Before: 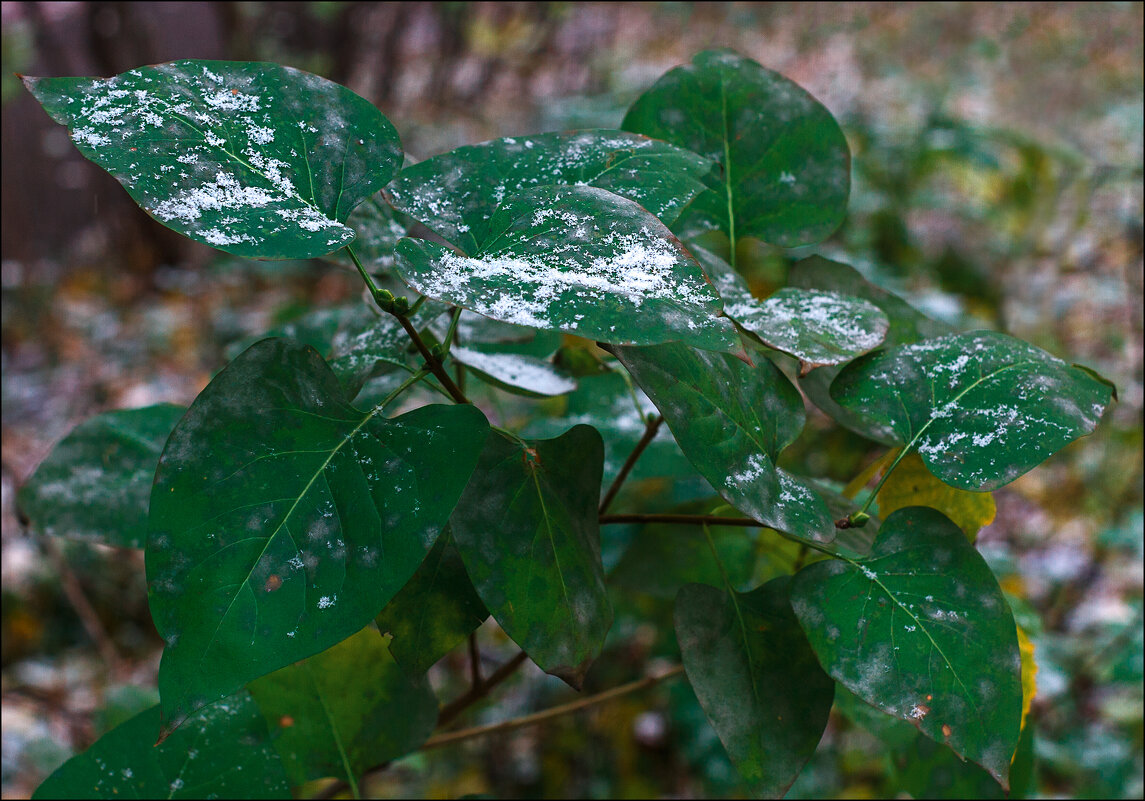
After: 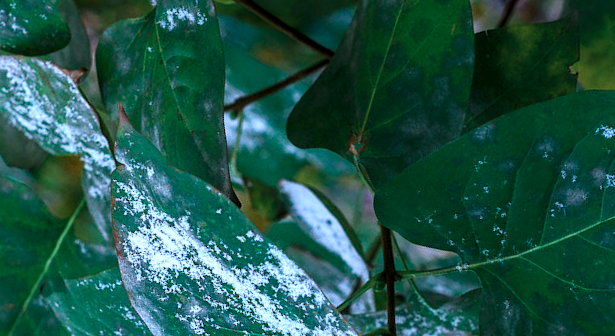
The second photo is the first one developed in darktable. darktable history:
crop and rotate: angle 147.87°, left 9.115%, top 15.642%, right 4.493%, bottom 16.938%
color calibration: gray › normalize channels true, illuminant custom, x 0.388, y 0.387, temperature 3843.73 K, gamut compression 0.013
local contrast: on, module defaults
